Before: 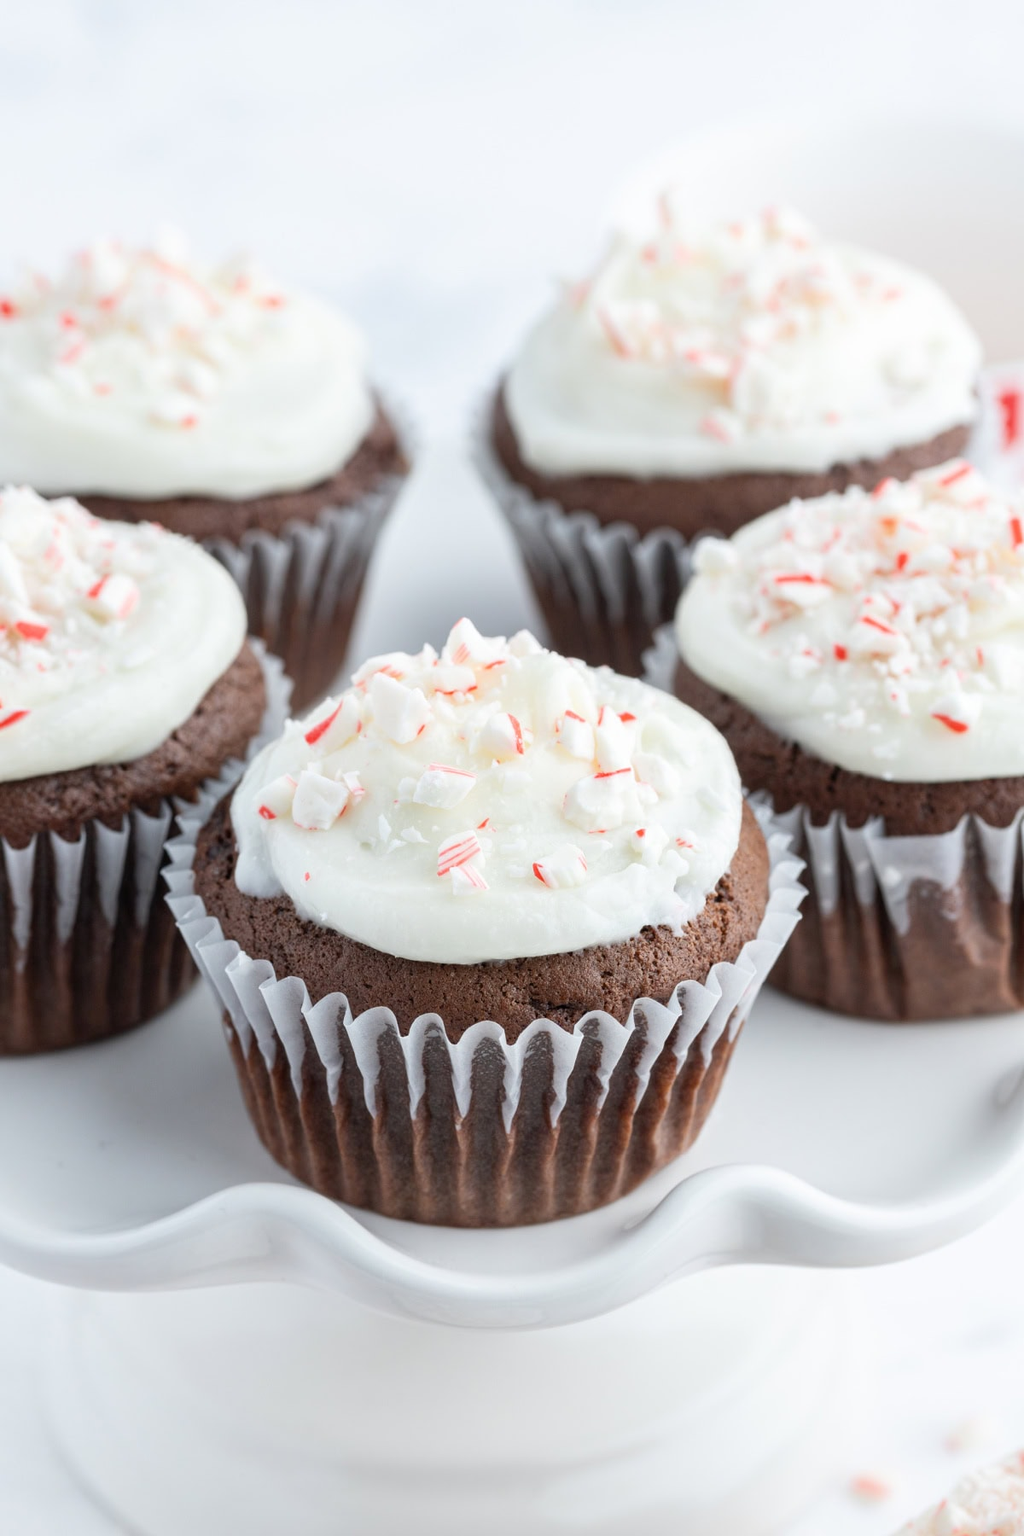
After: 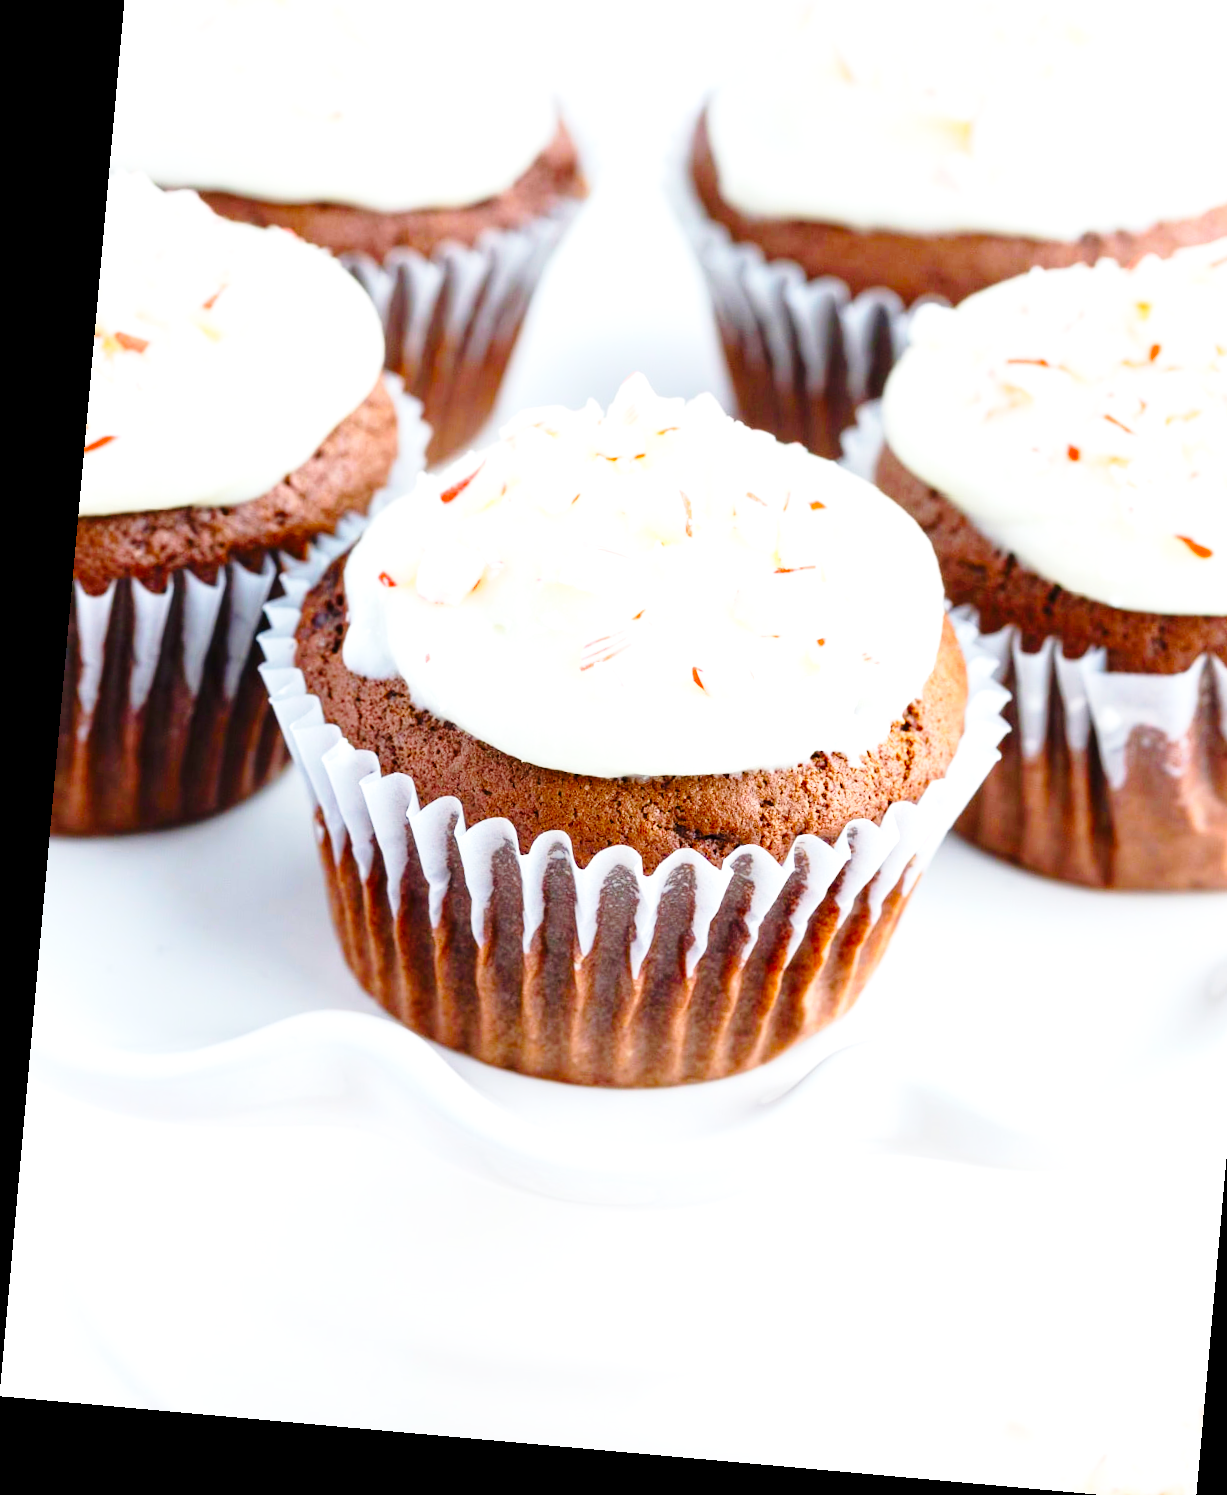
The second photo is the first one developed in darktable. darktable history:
velvia: strength 32%, mid-tones bias 0.2
color balance rgb: perceptual saturation grading › global saturation 25%, global vibrance 20%
crop: top 20.916%, right 9.437%, bottom 0.316%
rotate and perspective: rotation 5.12°, automatic cropping off
exposure: exposure 0.574 EV, compensate highlight preservation false
tone equalizer: on, module defaults
base curve: curves: ch0 [(0, 0) (0.028, 0.03) (0.121, 0.232) (0.46, 0.748) (0.859, 0.968) (1, 1)], preserve colors none
